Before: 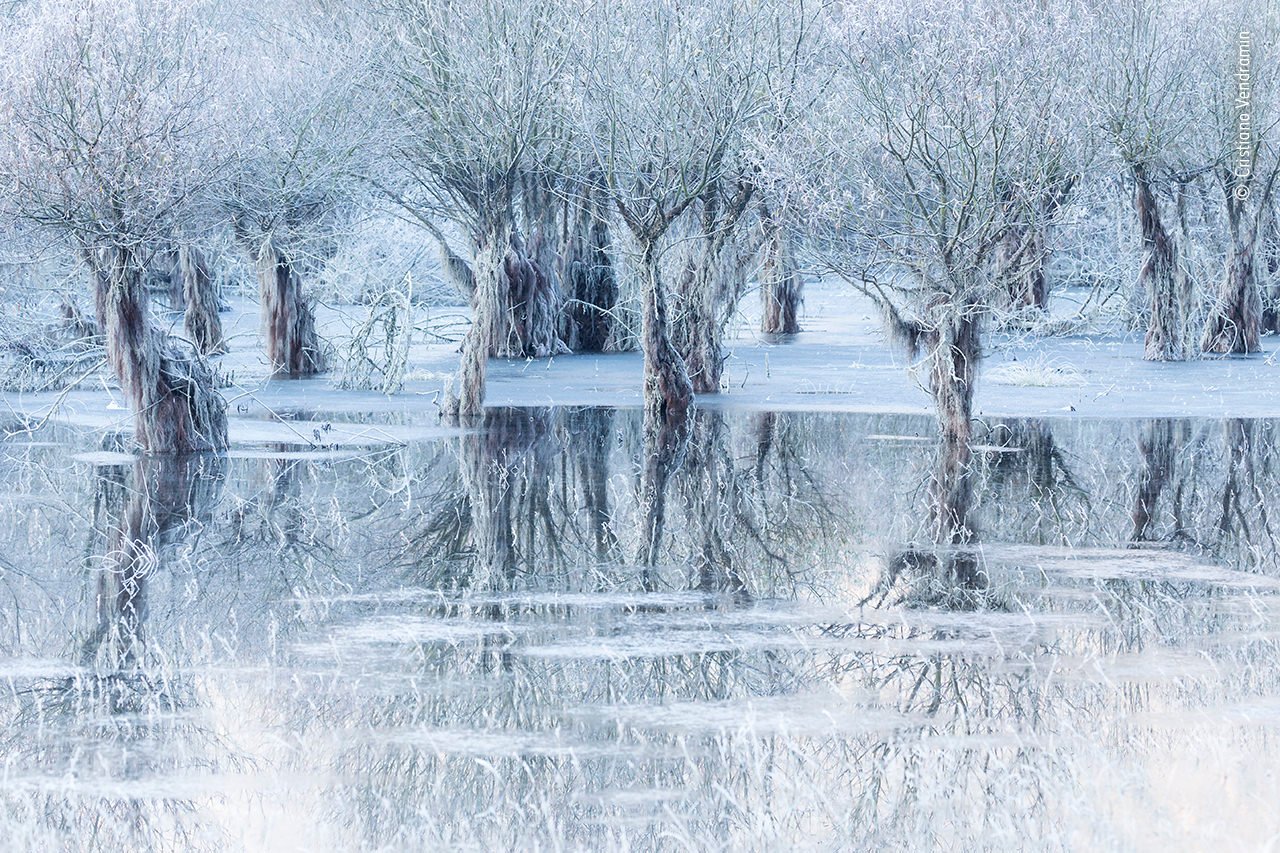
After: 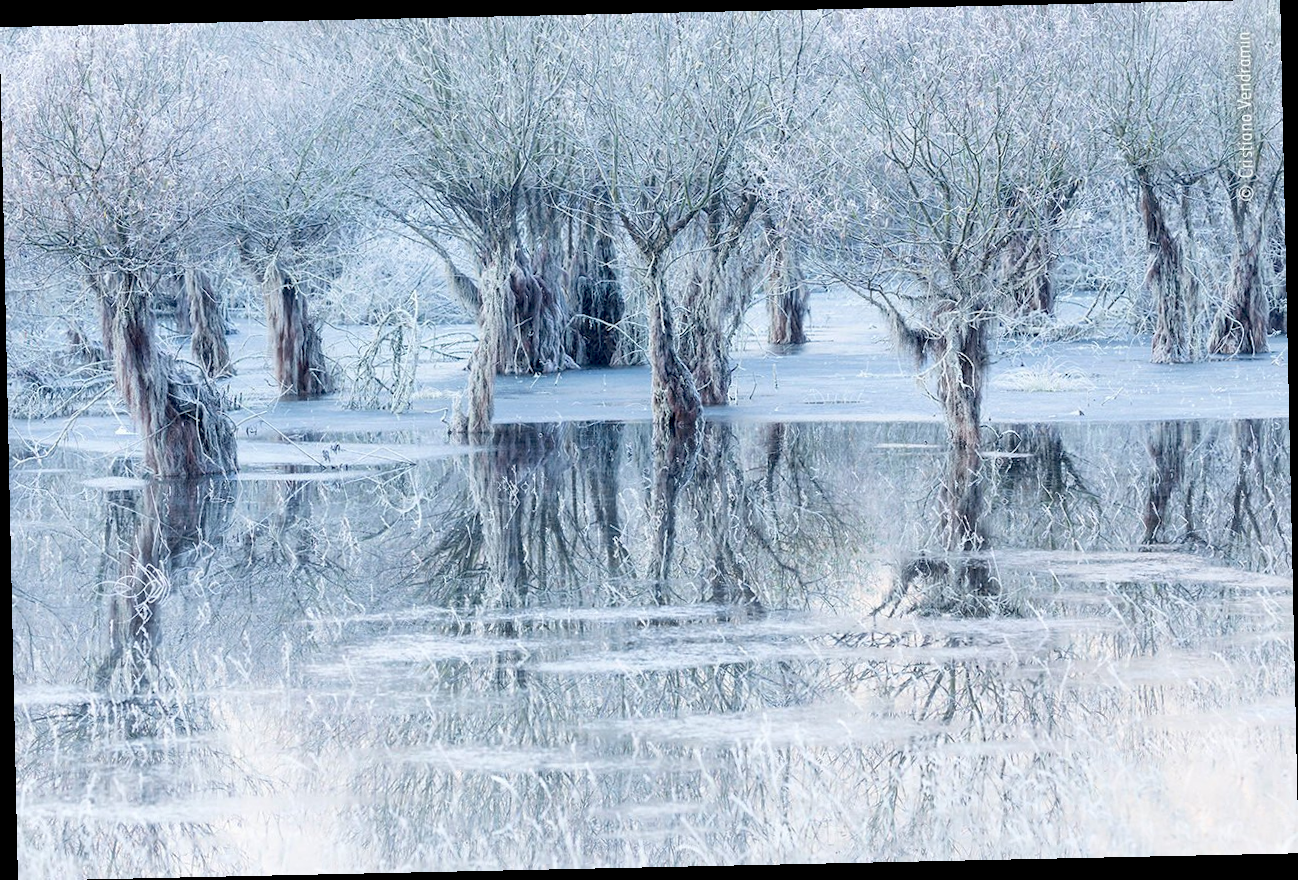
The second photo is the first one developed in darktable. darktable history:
rotate and perspective: rotation -1.24°, automatic cropping off
exposure: black level correction 0.009, compensate highlight preservation false
